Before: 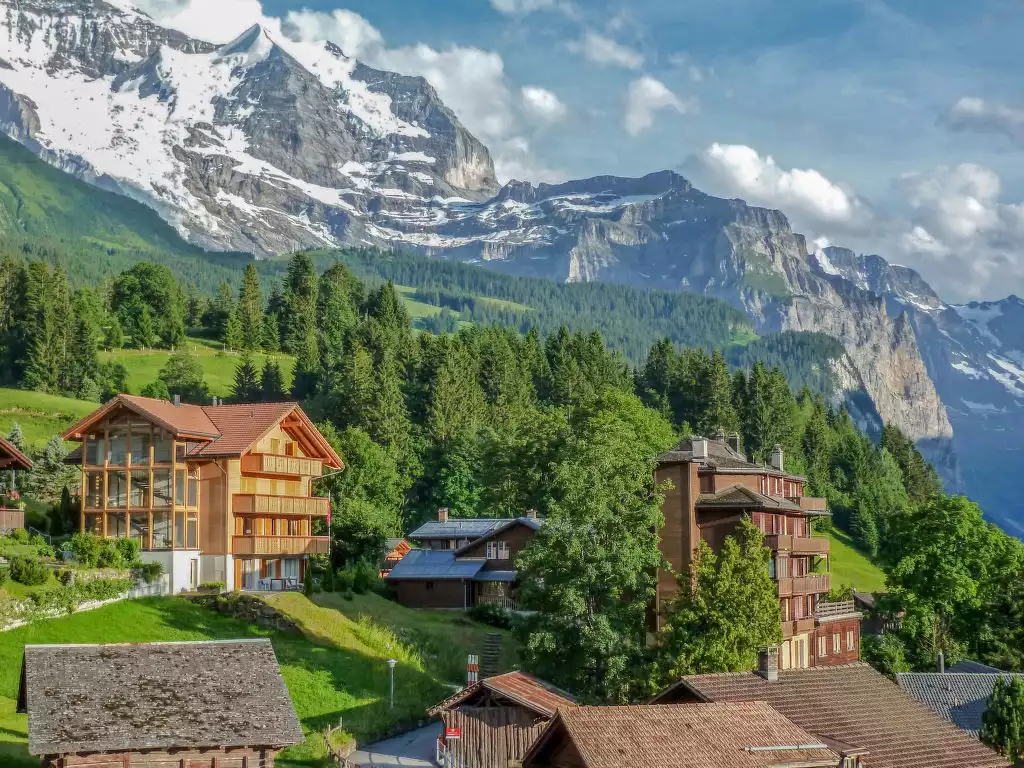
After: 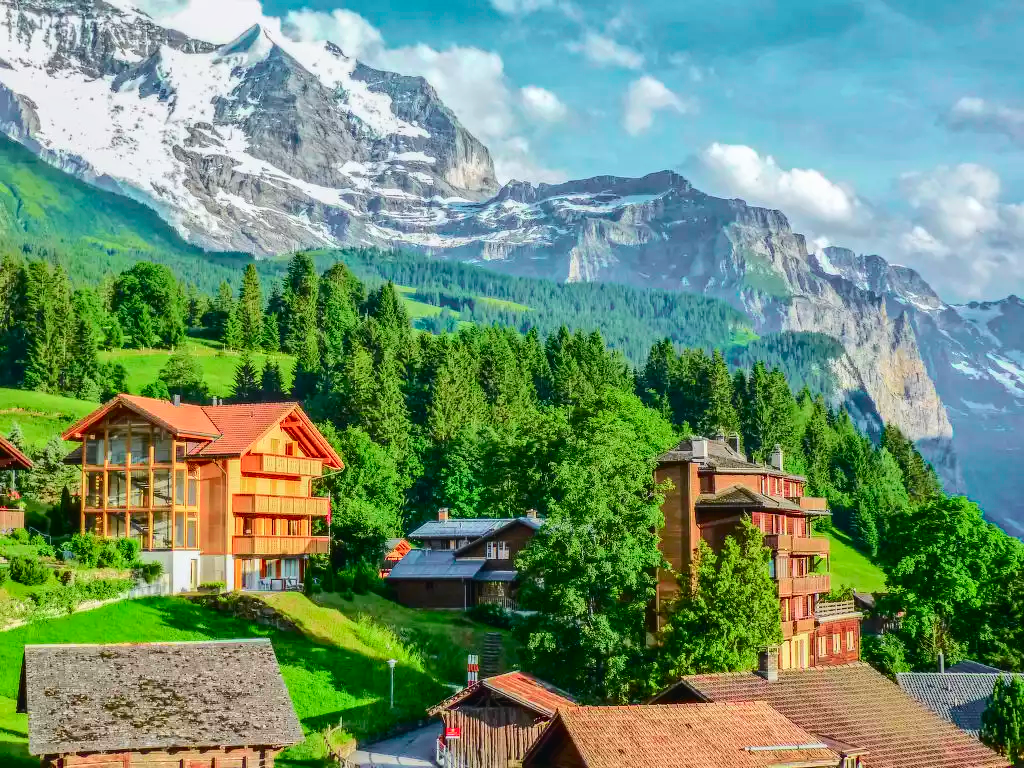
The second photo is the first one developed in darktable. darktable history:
shadows and highlights: shadows 25, highlights -48, soften with gaussian
tone curve: curves: ch0 [(0, 0.023) (0.103, 0.087) (0.277, 0.28) (0.438, 0.547) (0.546, 0.678) (0.735, 0.843) (0.994, 1)]; ch1 [(0, 0) (0.371, 0.261) (0.465, 0.42) (0.488, 0.477) (0.512, 0.513) (0.542, 0.581) (0.574, 0.647) (0.636, 0.747) (1, 1)]; ch2 [(0, 0) (0.369, 0.388) (0.449, 0.431) (0.478, 0.471) (0.516, 0.517) (0.575, 0.642) (0.649, 0.726) (1, 1)], color space Lab, independent channels, preserve colors none
